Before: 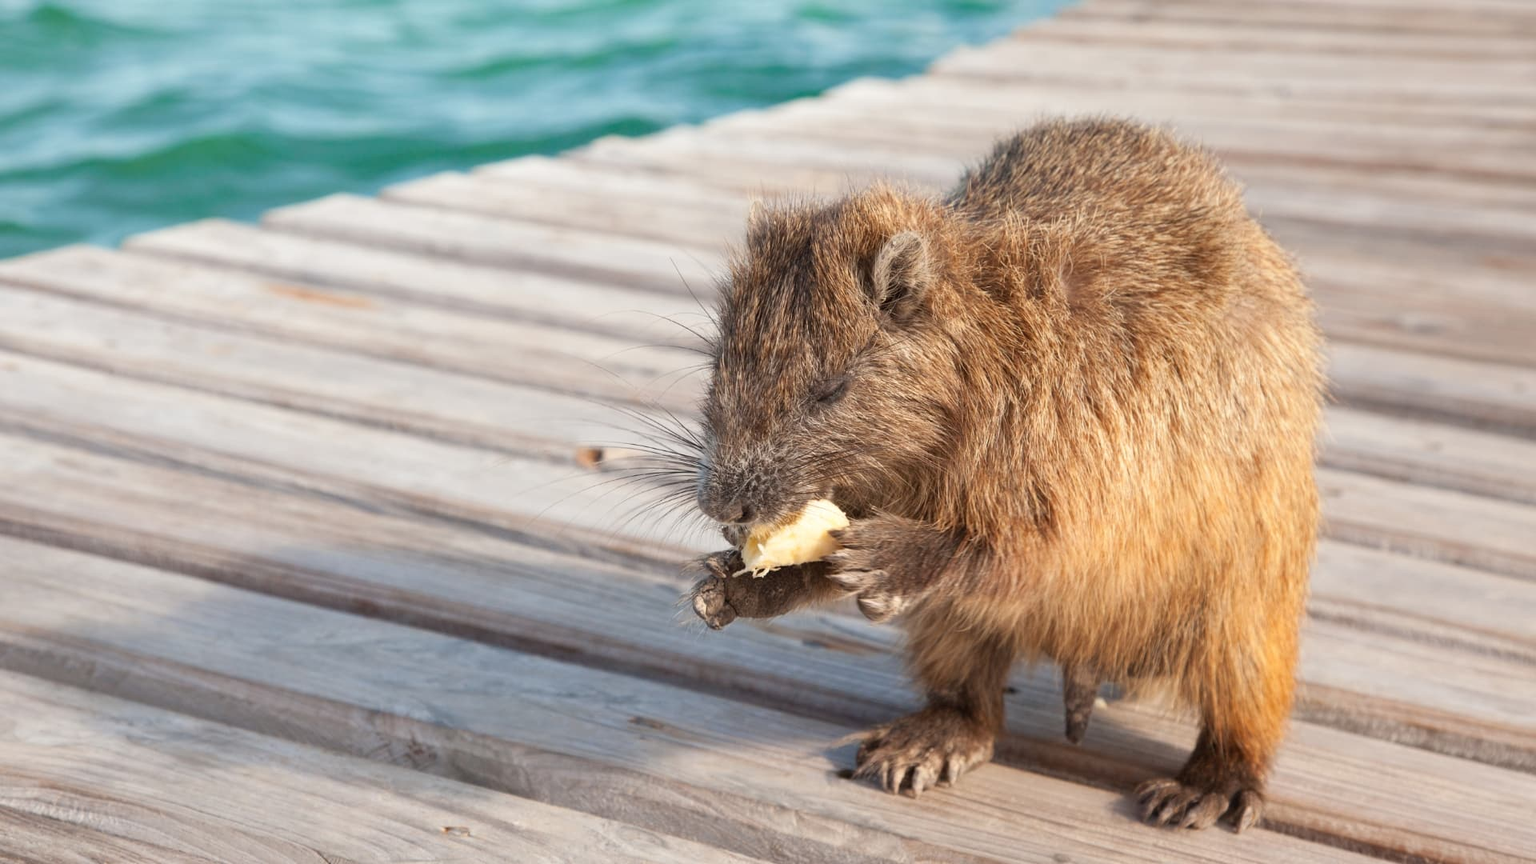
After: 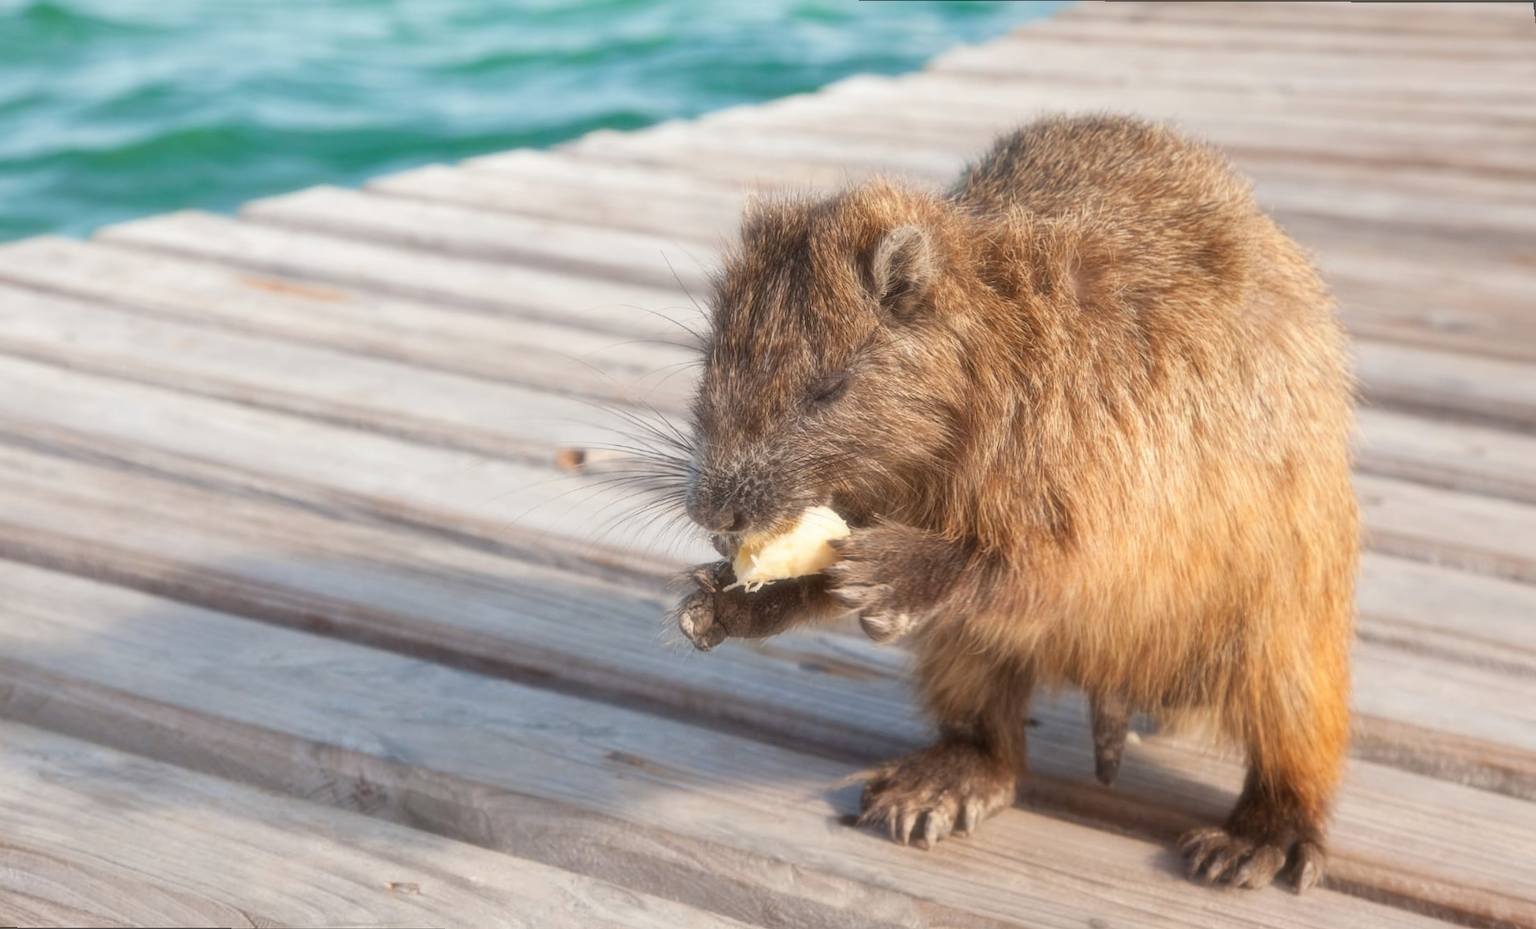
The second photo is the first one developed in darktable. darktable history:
soften: size 19.52%, mix 20.32%
rotate and perspective: rotation 0.215°, lens shift (vertical) -0.139, crop left 0.069, crop right 0.939, crop top 0.002, crop bottom 0.996
